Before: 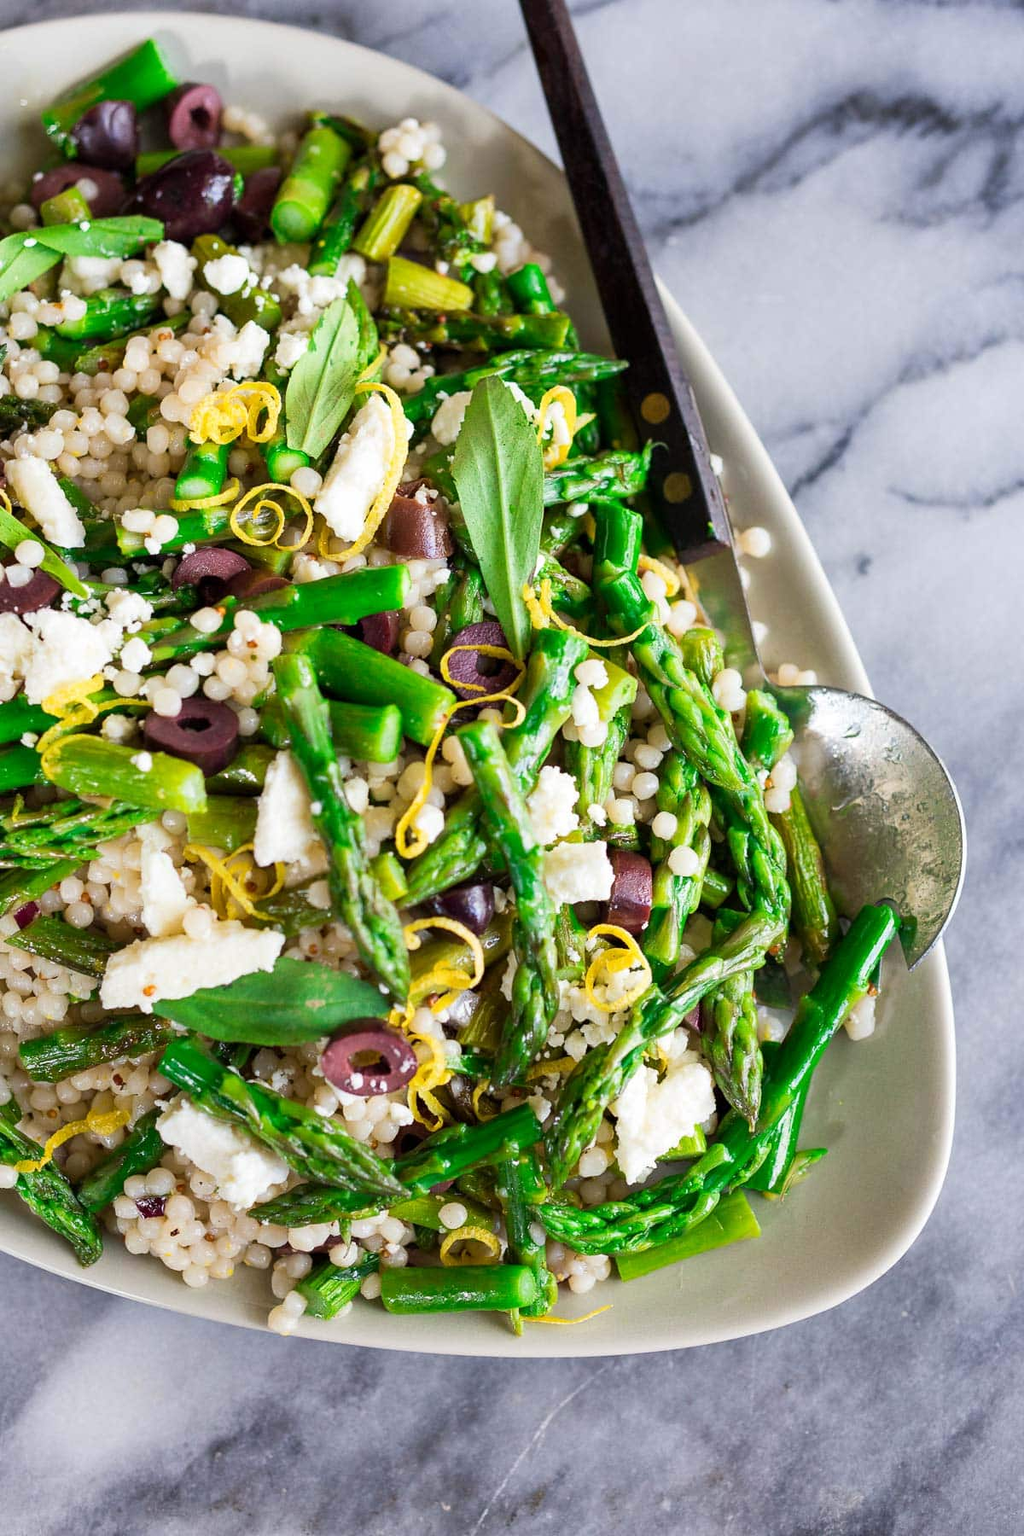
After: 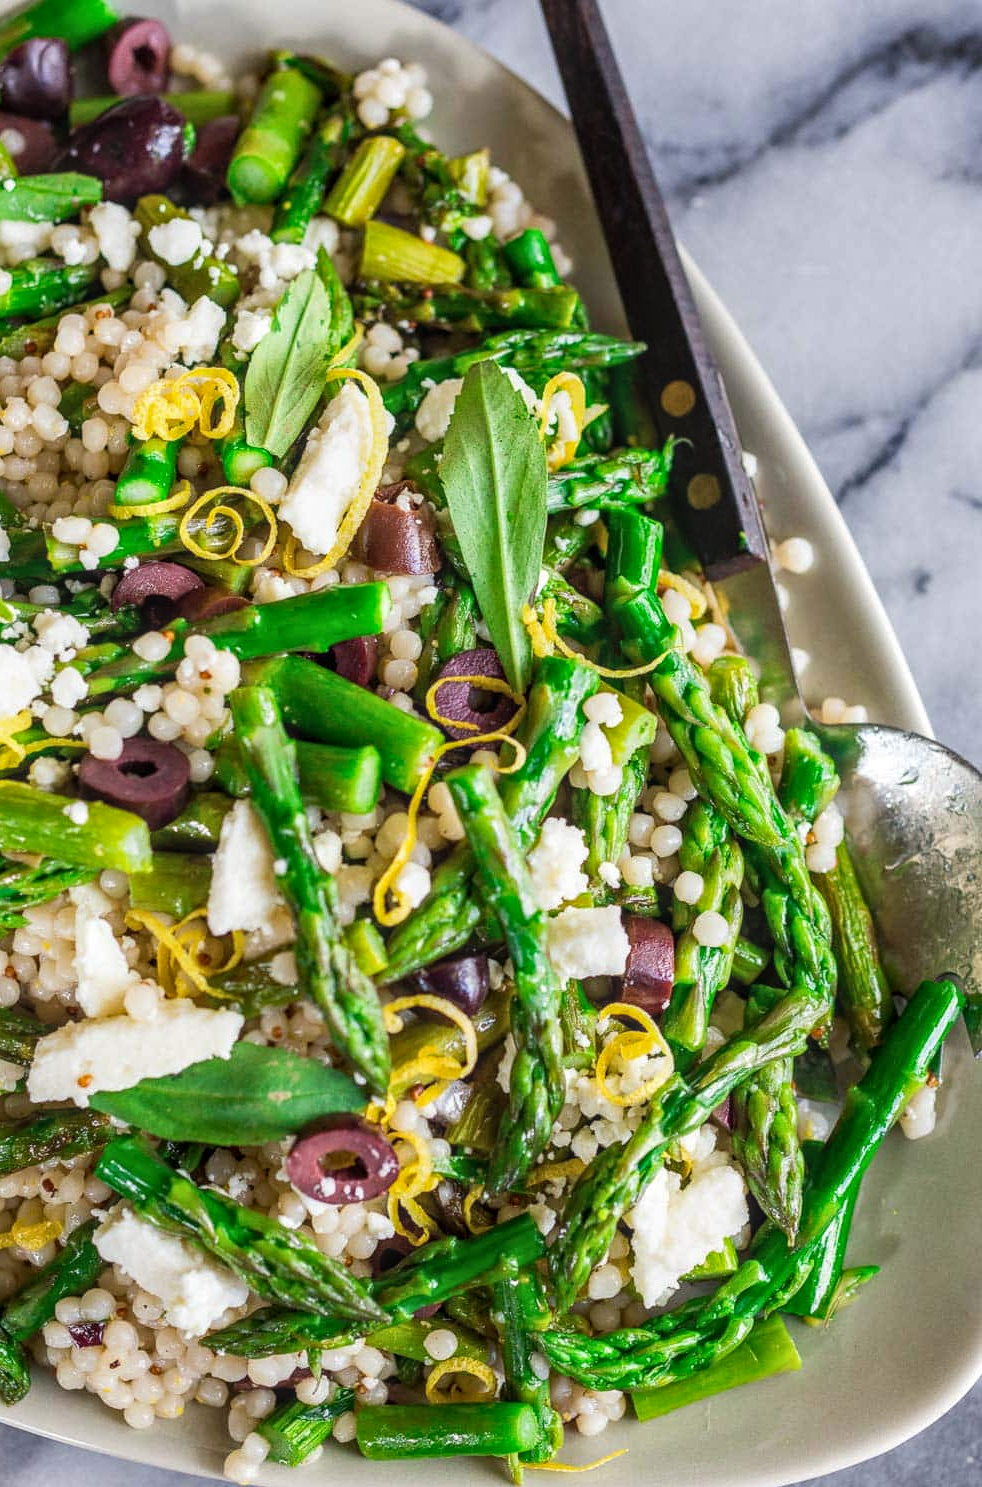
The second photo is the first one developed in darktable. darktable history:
crop and rotate: left 7.573%, top 4.456%, right 10.585%, bottom 12.909%
local contrast: highlights 3%, shadows 1%, detail 133%
